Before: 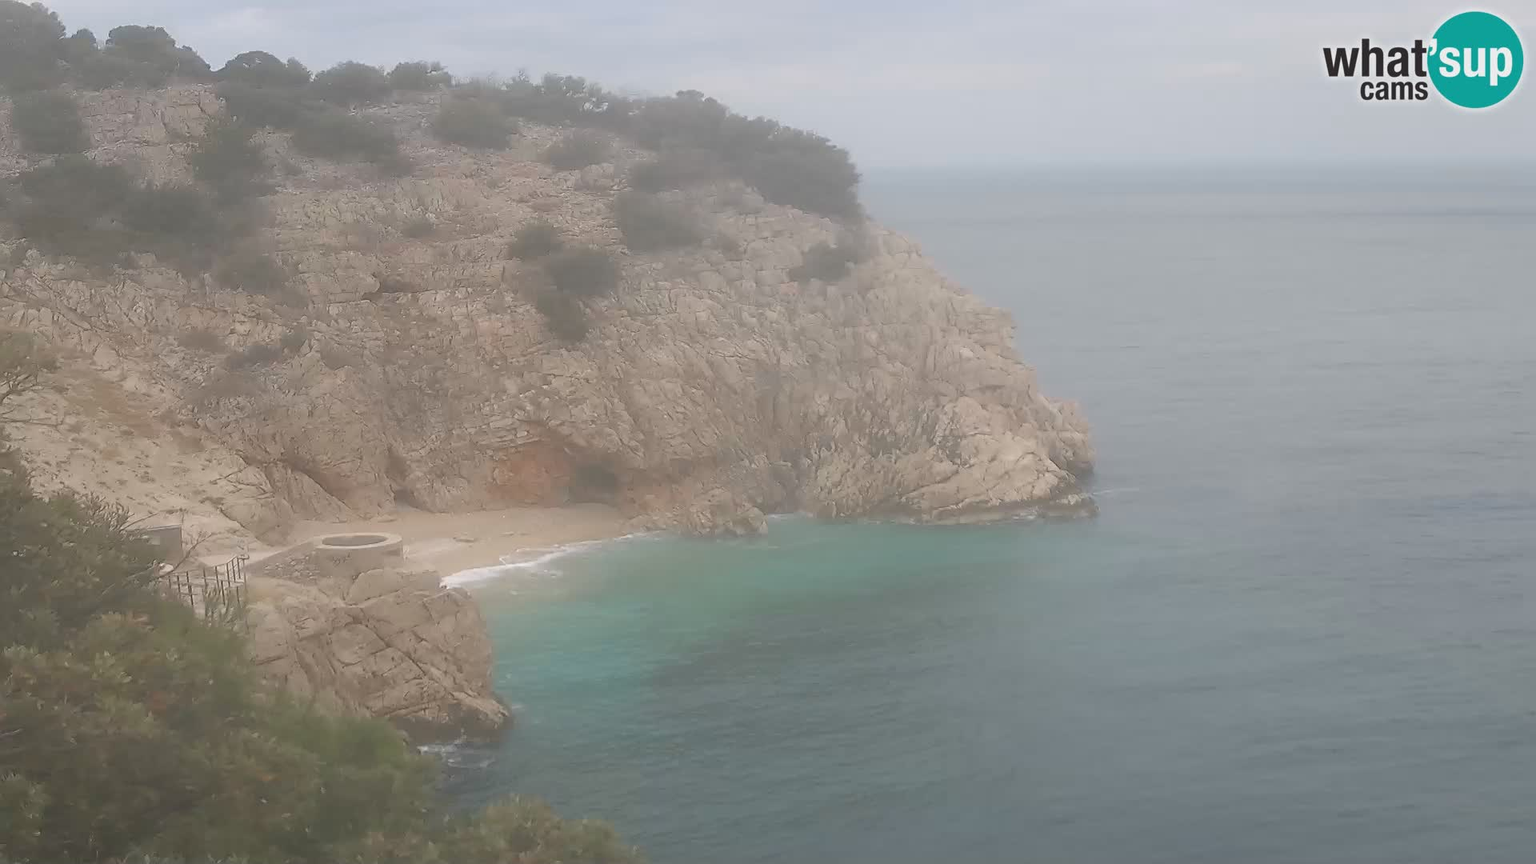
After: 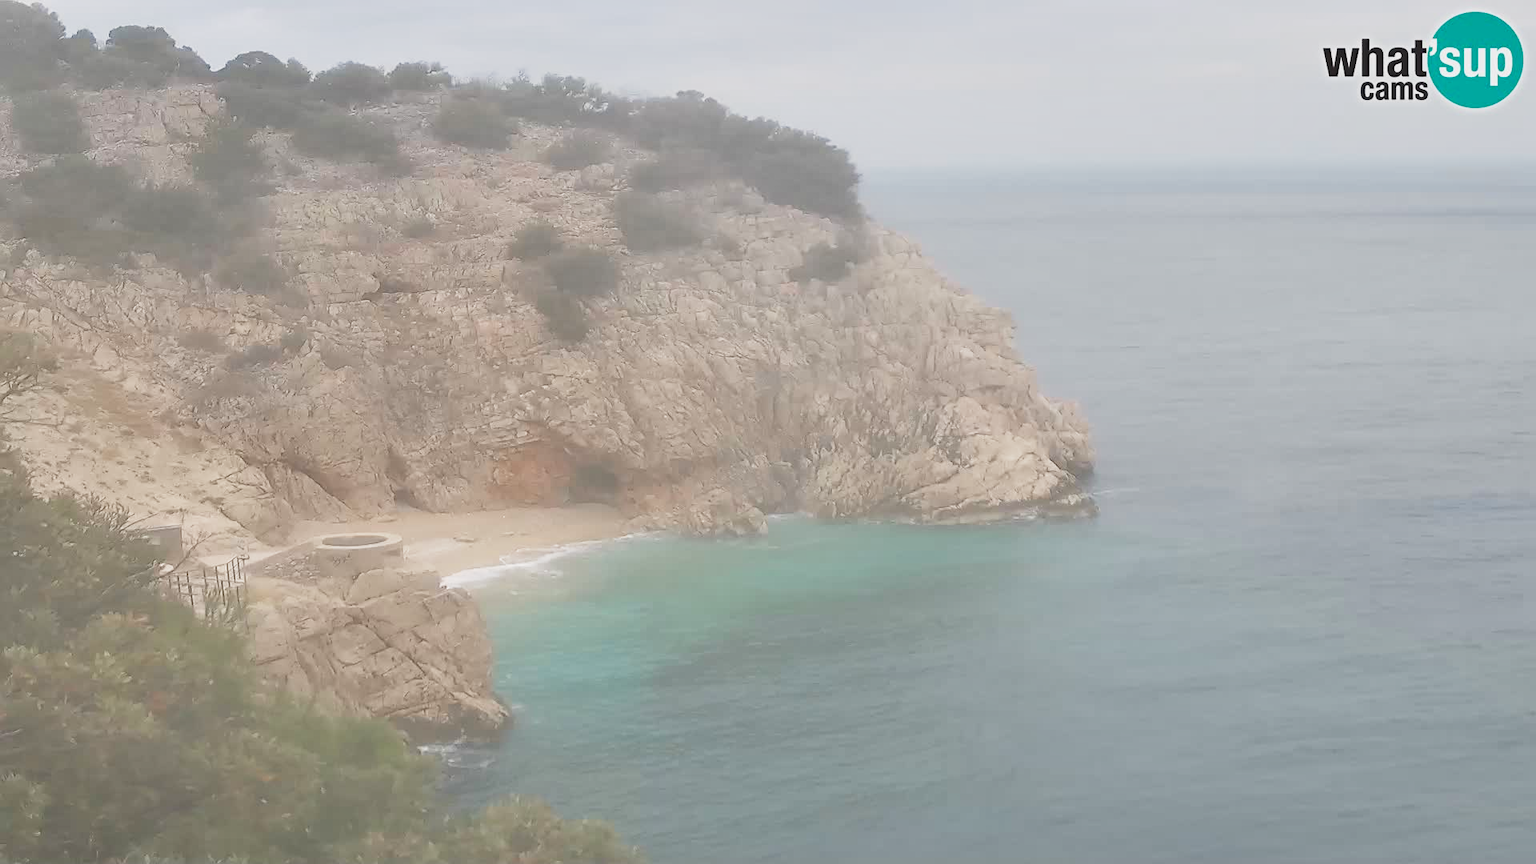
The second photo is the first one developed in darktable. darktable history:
exposure: black level correction 0.001, exposure 0.498 EV, compensate highlight preservation false
base curve: curves: ch0 [(0, 0) (0.666, 0.806) (1, 1)], preserve colors none
contrast brightness saturation: contrast -0.148, brightness 0.046, saturation -0.125
shadows and highlights: shadows 52.59, soften with gaussian
